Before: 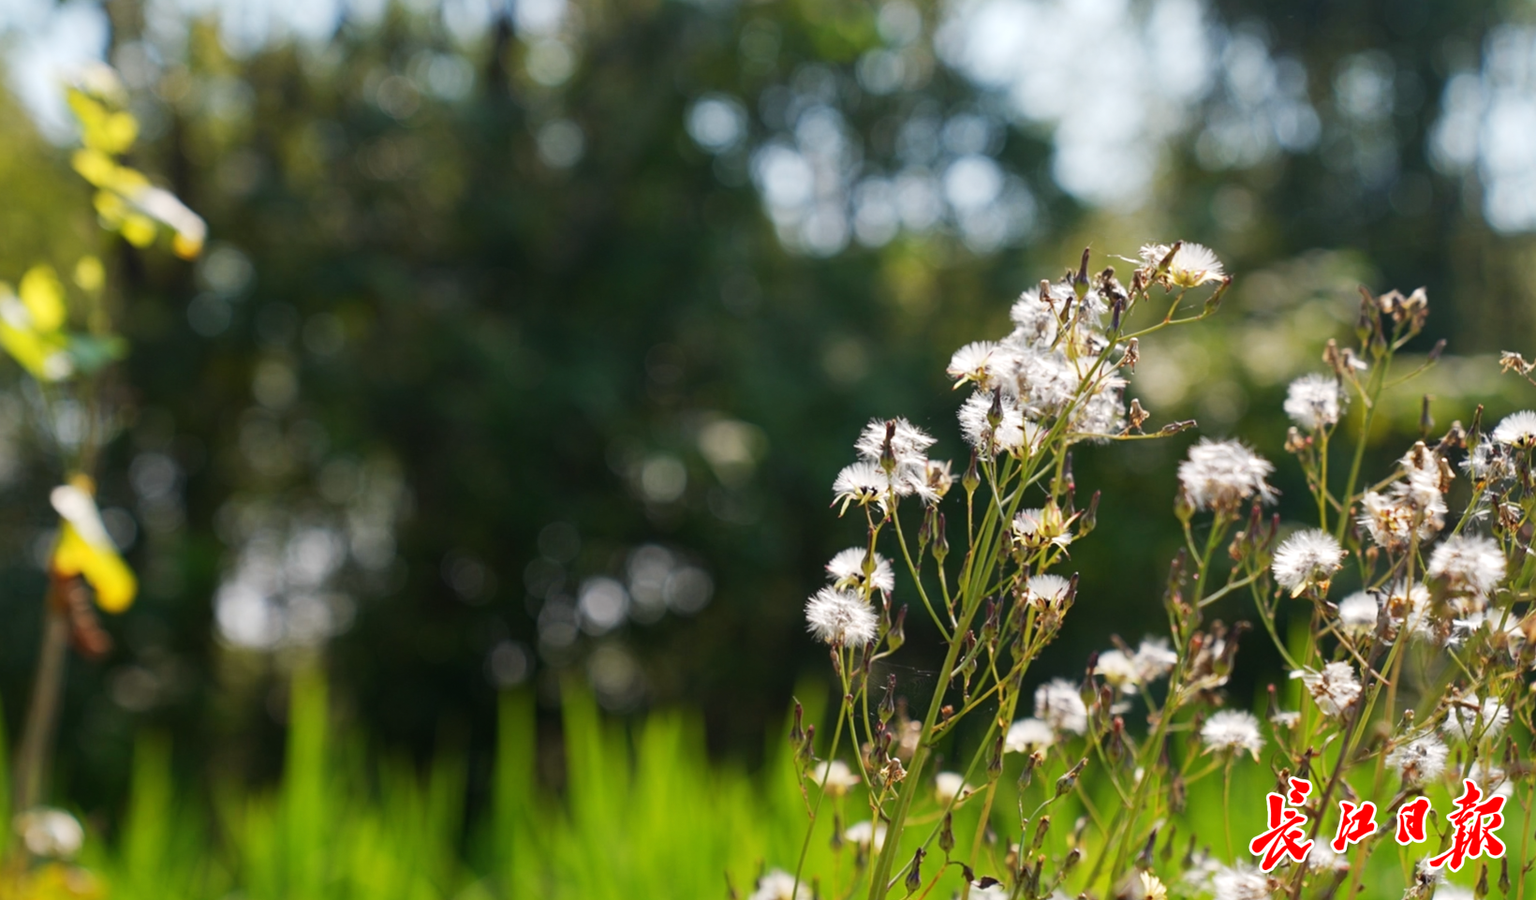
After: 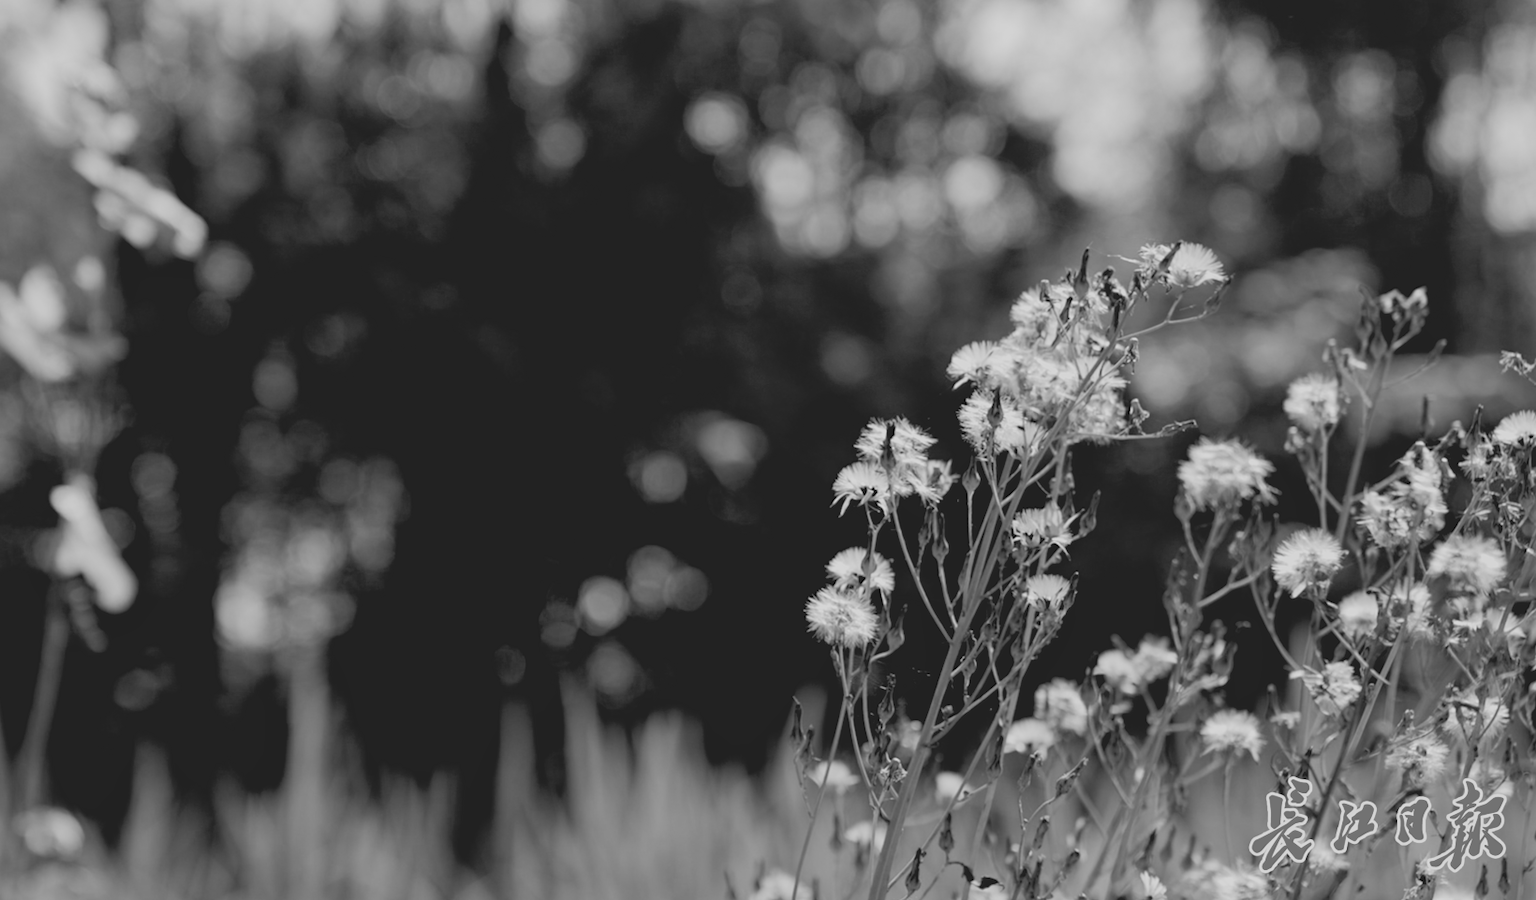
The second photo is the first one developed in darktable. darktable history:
contrast brightness saturation: contrast -0.26, saturation -0.43
color balance rgb: perceptual saturation grading › global saturation 35%, perceptual saturation grading › highlights -25%, perceptual saturation grading › shadows 25%, global vibrance 10%
exposure: black level correction 0.029, exposure -0.073 EV, compensate highlight preservation false
monochrome: on, module defaults
